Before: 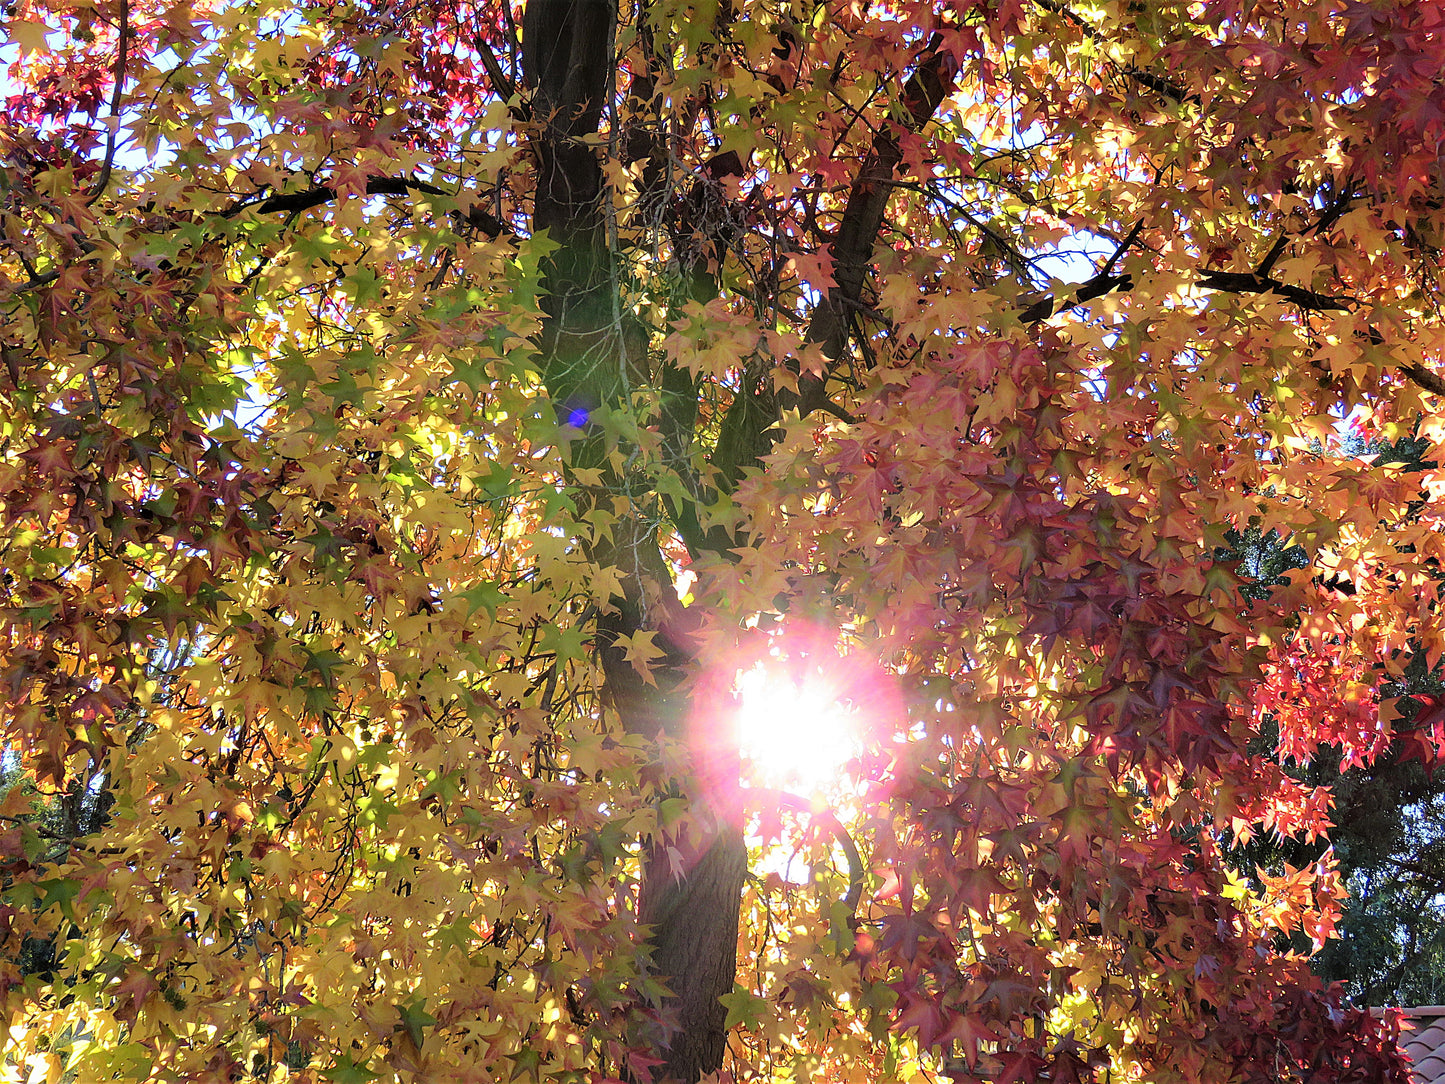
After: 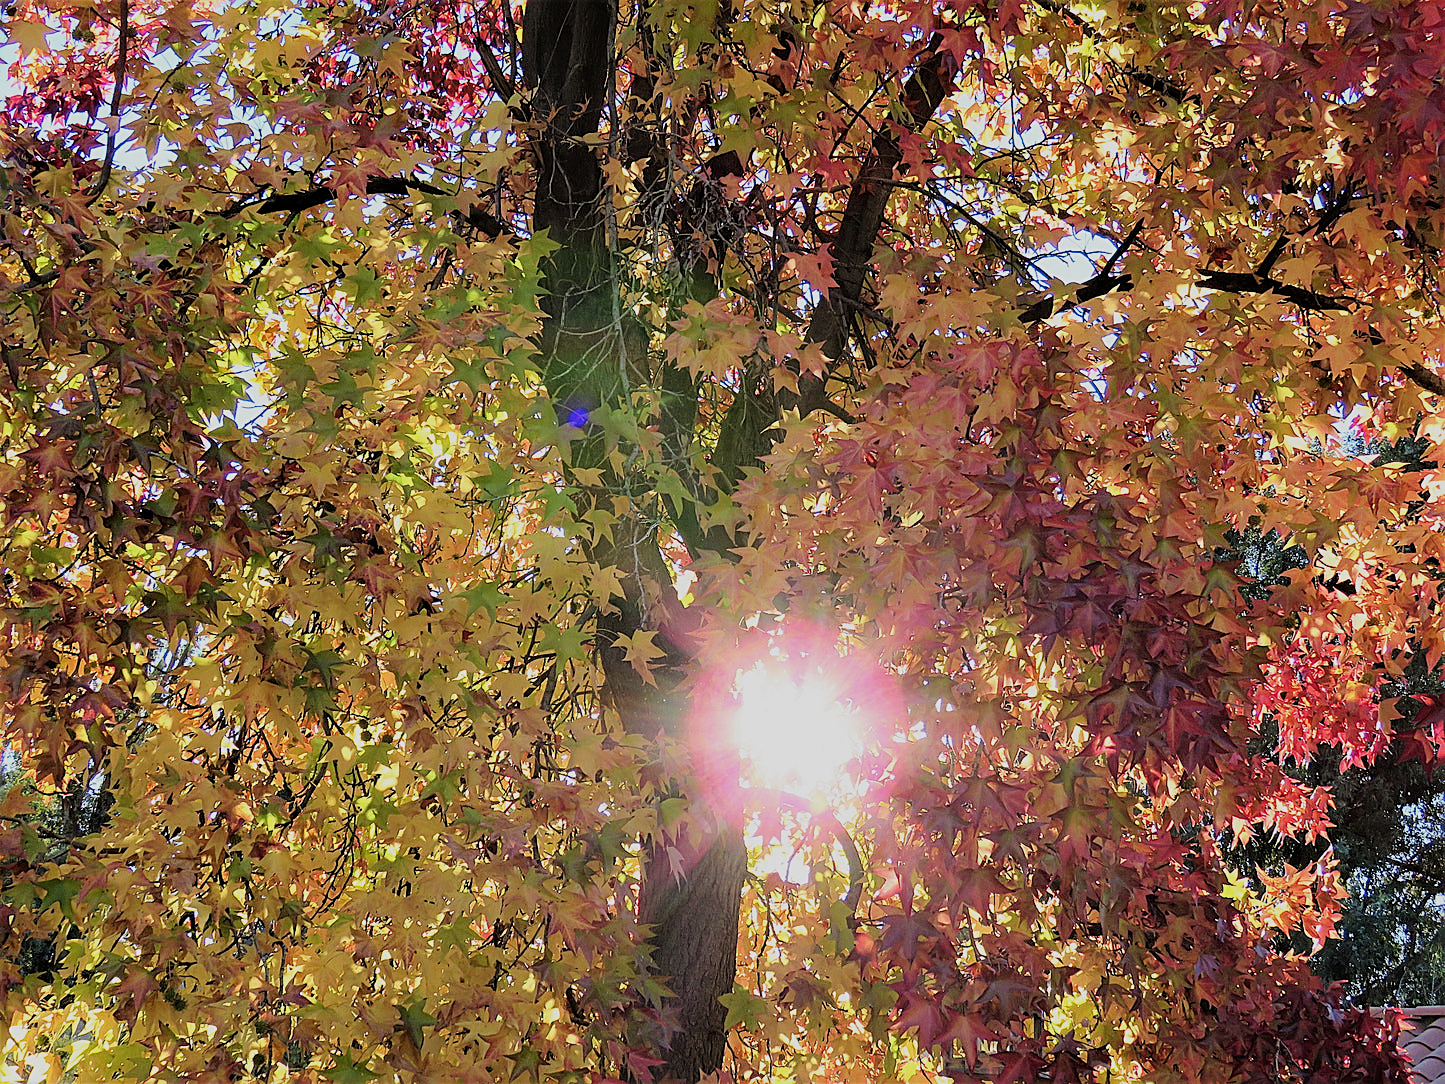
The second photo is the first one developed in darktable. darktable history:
sharpen: on, module defaults
filmic rgb: black relative exposure -7.97 EV, white relative exposure 4.05 EV, threshold 5.95 EV, hardness 4.1, contrast in shadows safe, enable highlight reconstruction true
